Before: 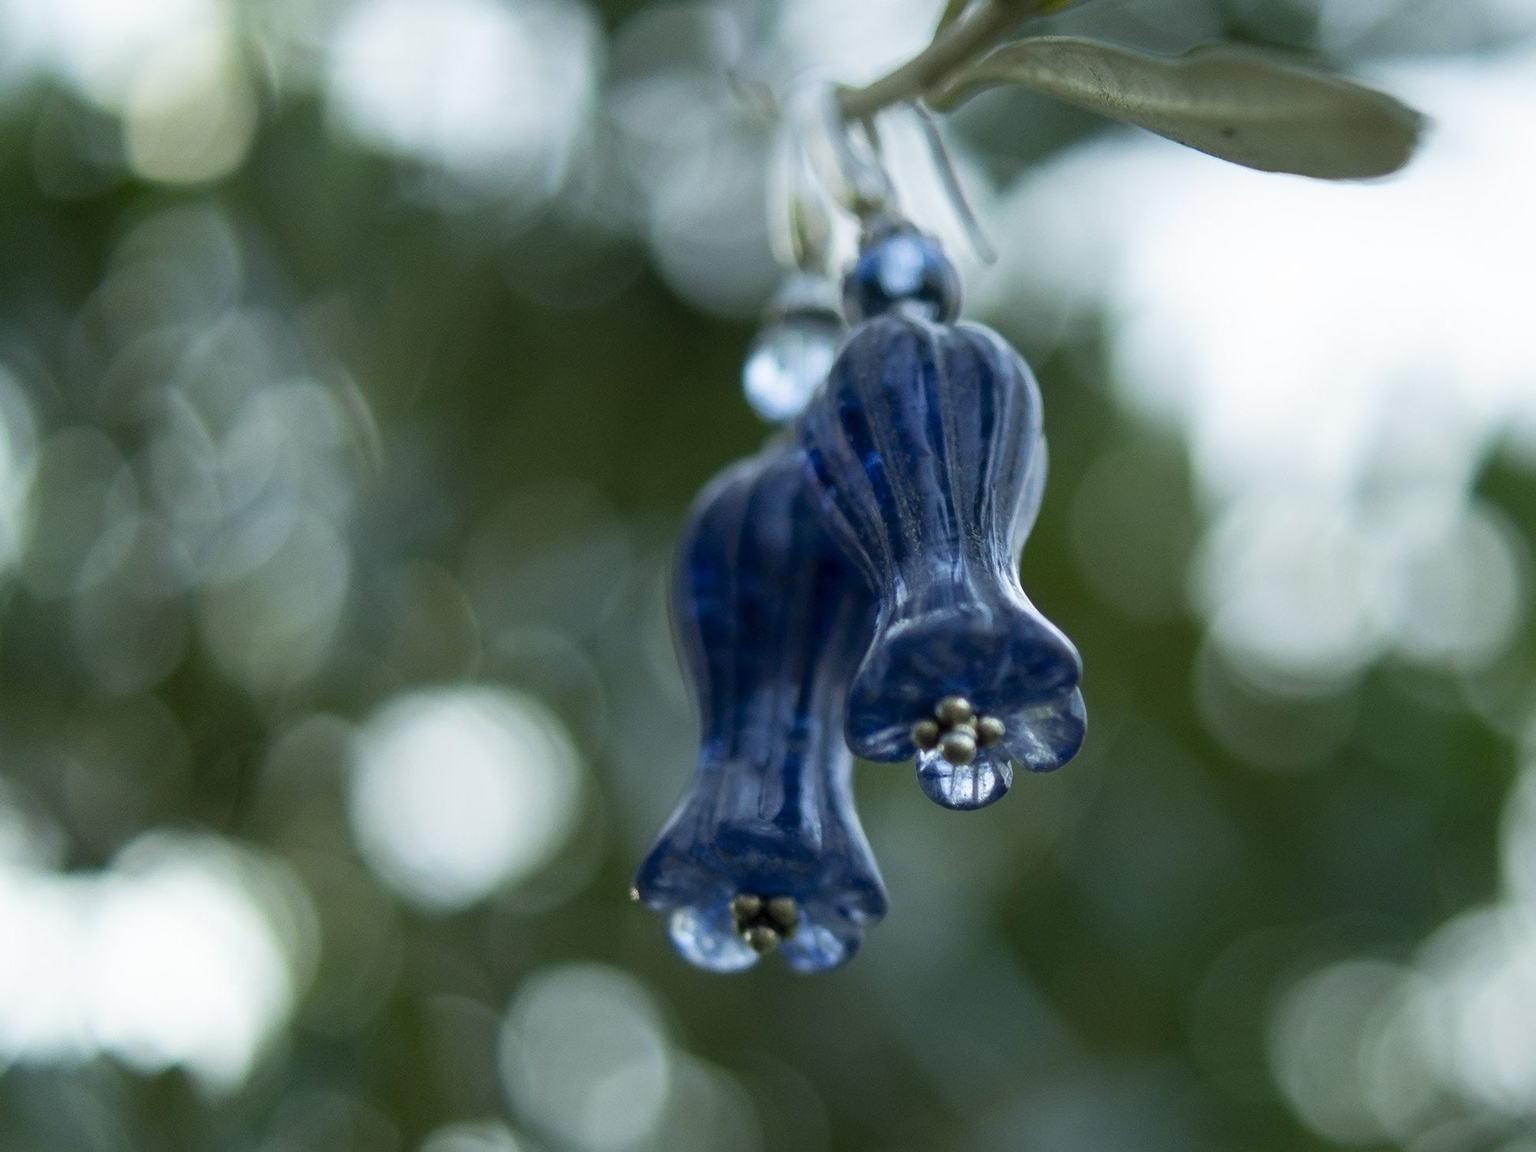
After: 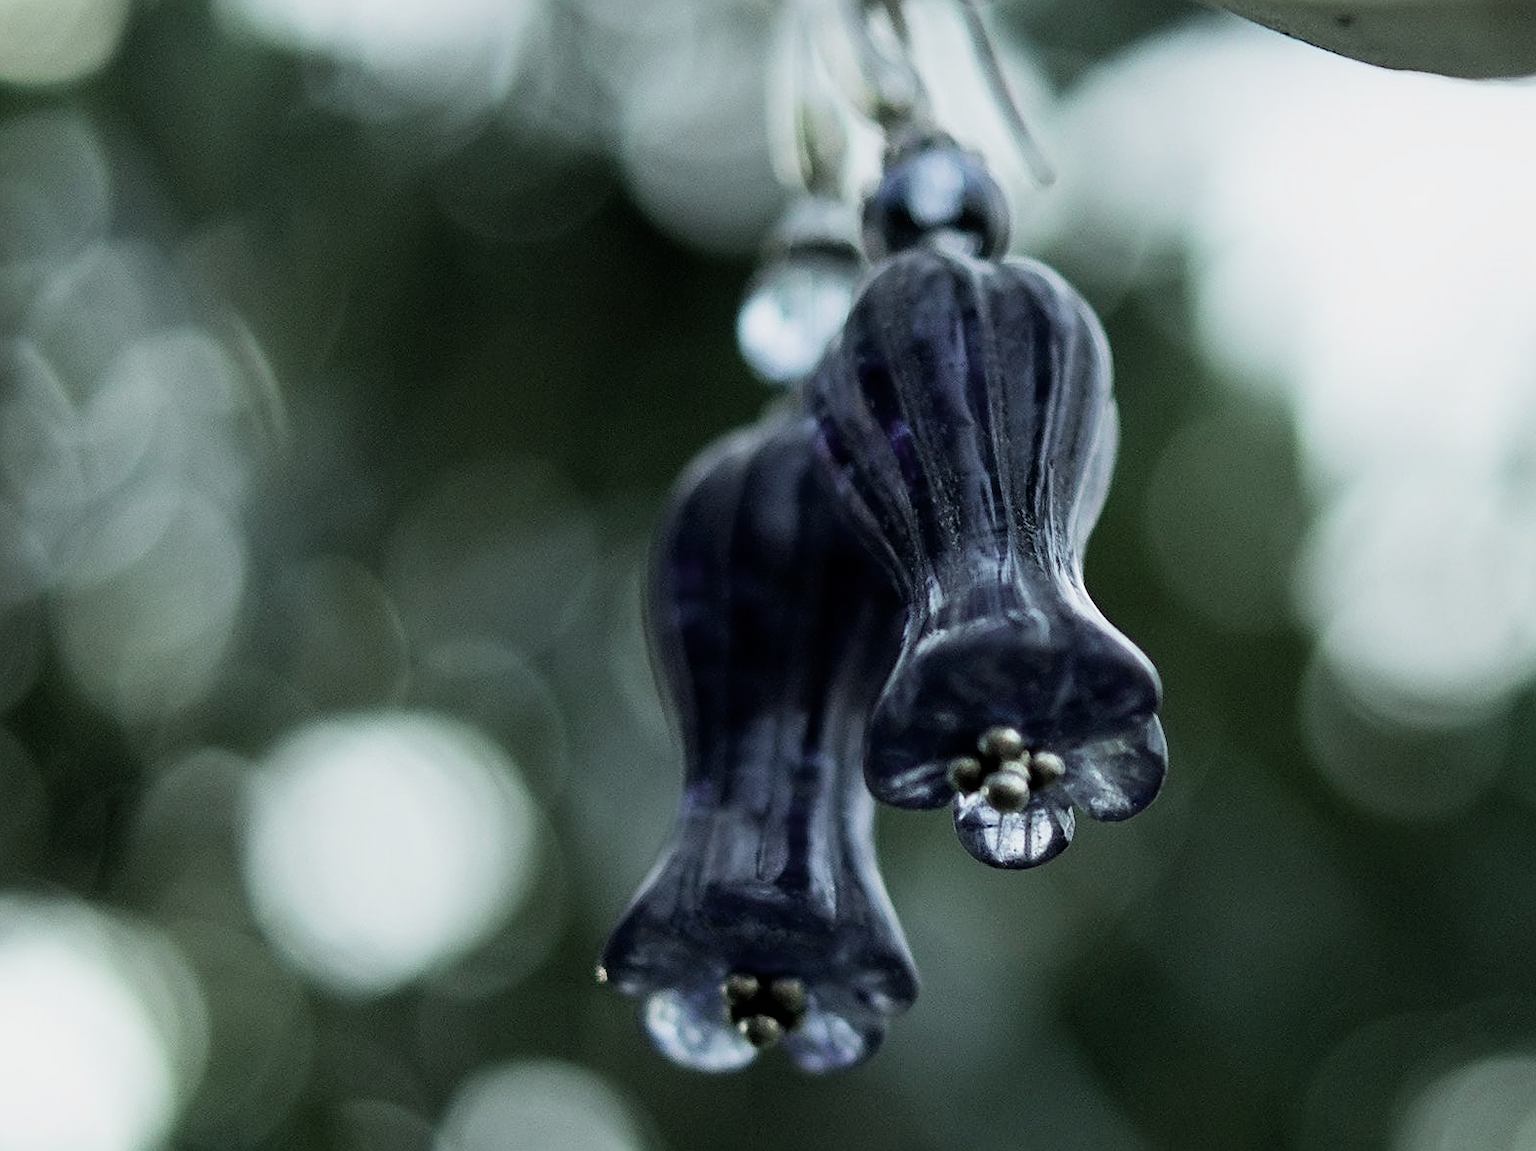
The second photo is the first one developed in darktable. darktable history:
sharpen: on, module defaults
filmic rgb: black relative exposure -16 EV, white relative exposure 6.29 EV, hardness 5.1, contrast 1.35
crop and rotate: left 10.071%, top 10.071%, right 10.02%, bottom 10.02%
color contrast: blue-yellow contrast 0.62
